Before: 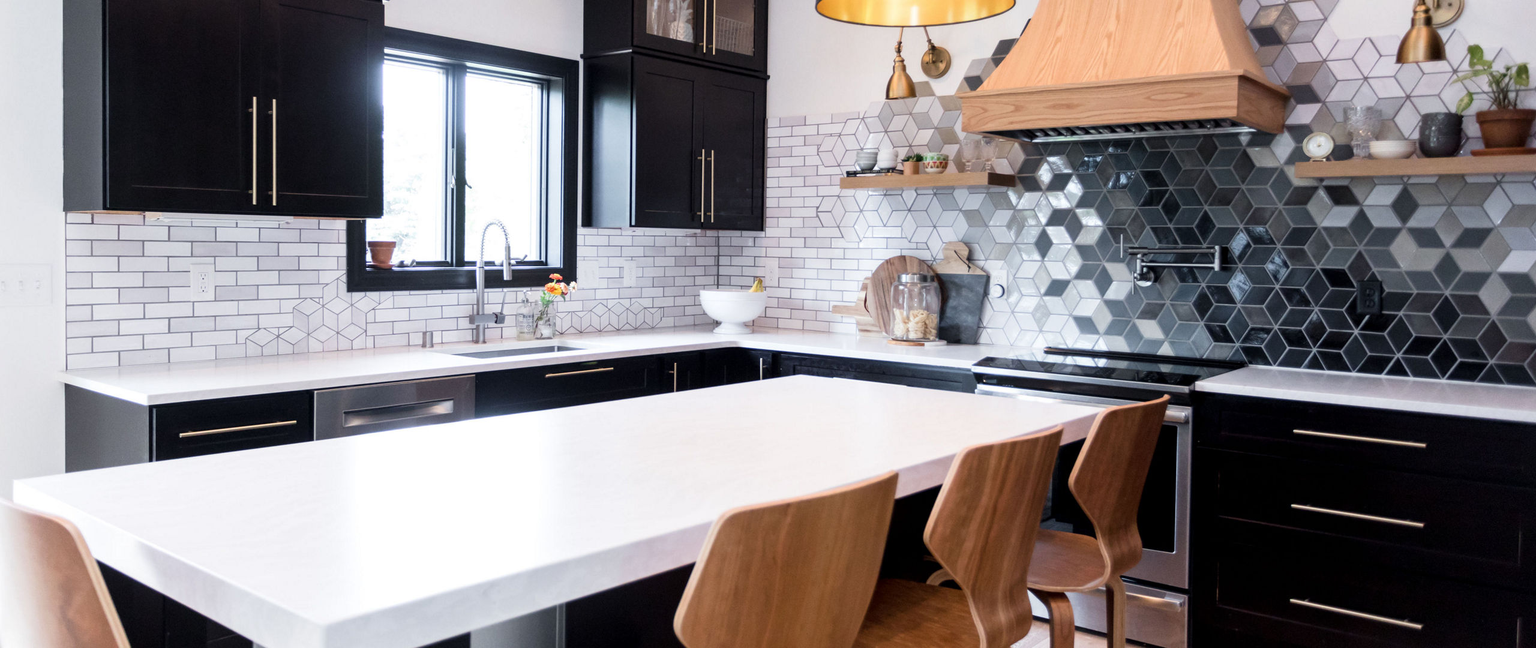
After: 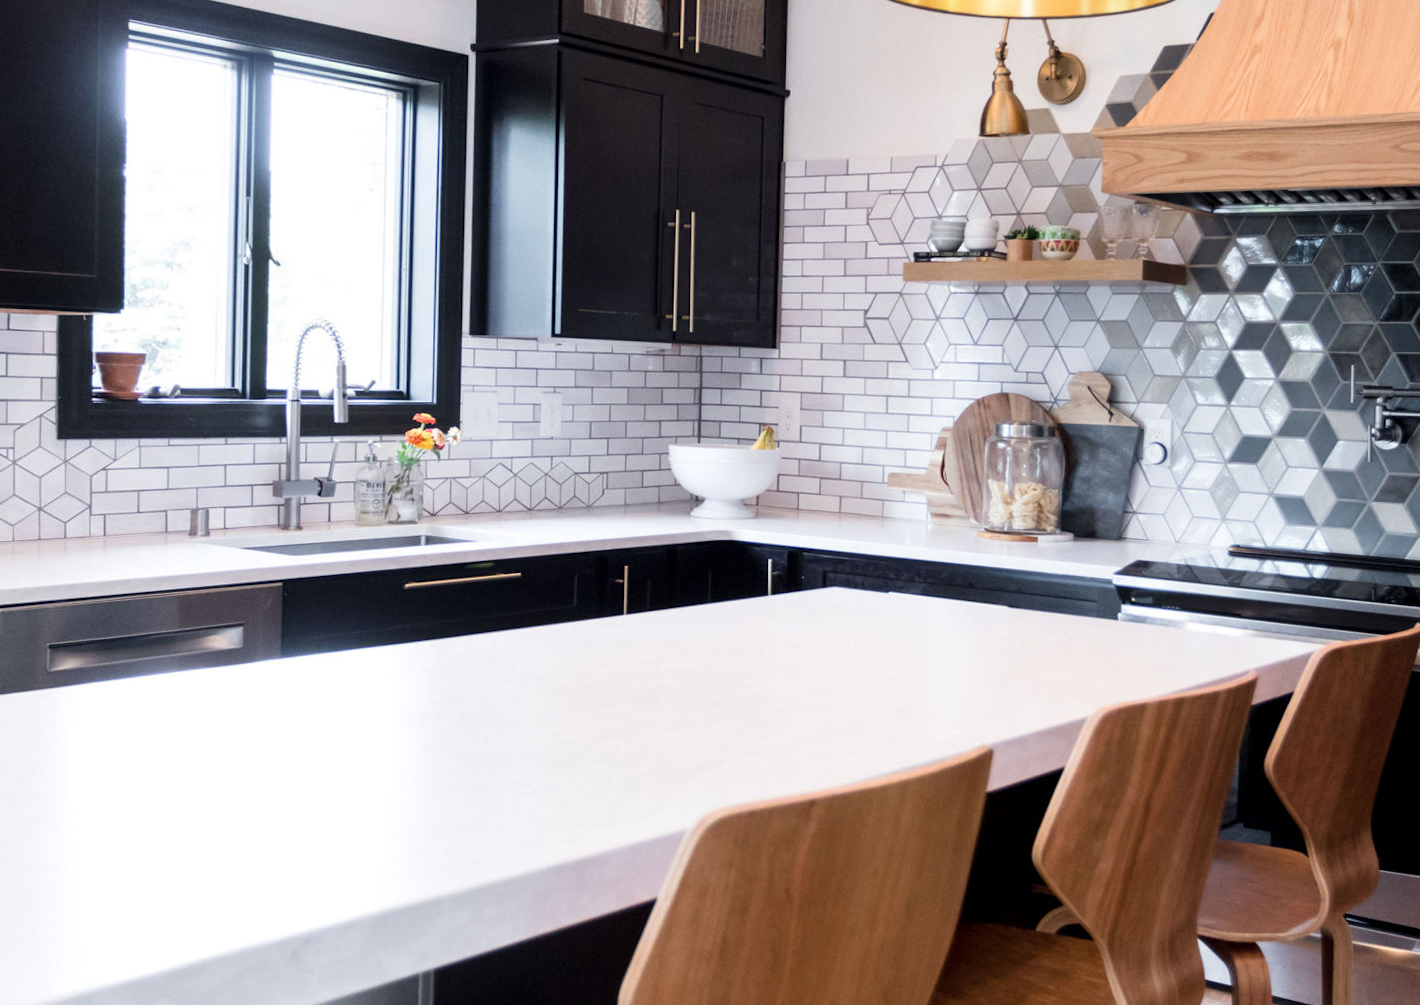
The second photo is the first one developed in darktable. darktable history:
rotate and perspective: rotation 0.679°, lens shift (horizontal) 0.136, crop left 0.009, crop right 0.991, crop top 0.078, crop bottom 0.95
crop and rotate: left 22.516%, right 21.234%
